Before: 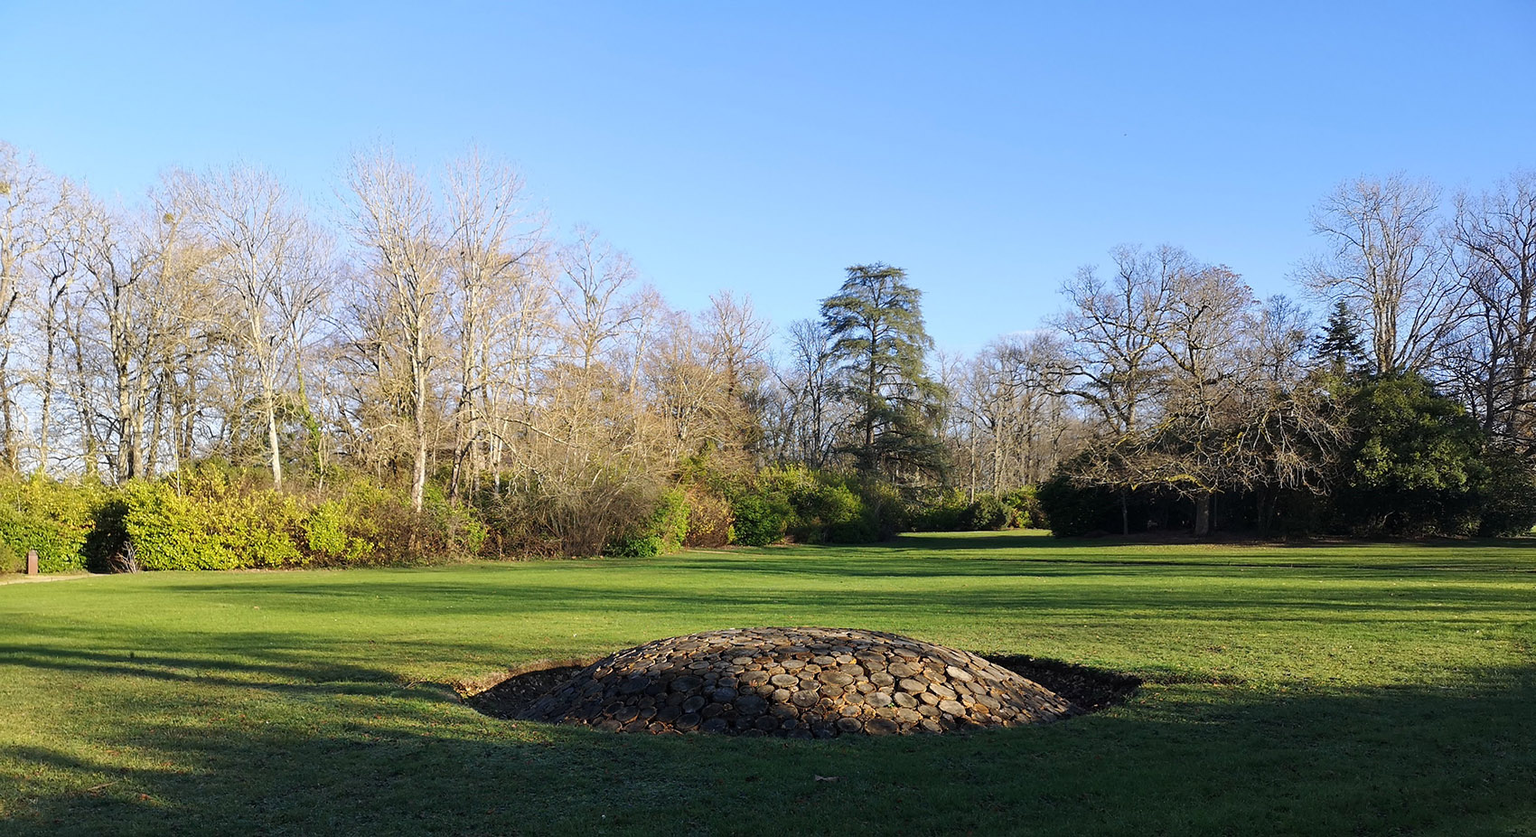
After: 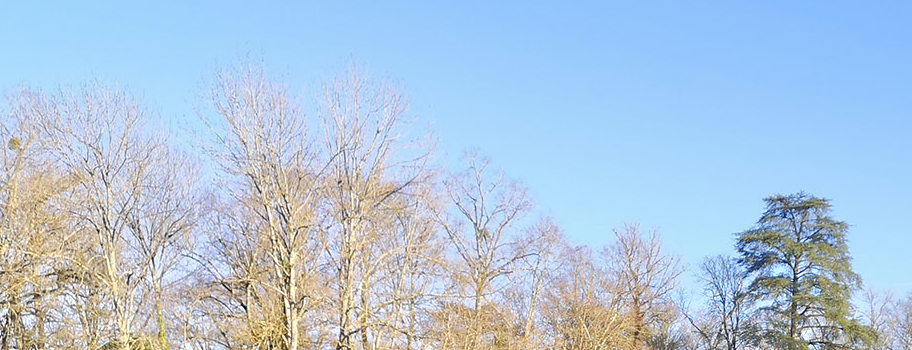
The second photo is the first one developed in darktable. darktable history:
tone equalizer: -8 EV 2 EV, -7 EV 2 EV, -6 EV 2 EV, -5 EV 2 EV, -4 EV 2 EV, -3 EV 1.5 EV, -2 EV 1 EV, -1 EV 0.5 EV
crop: left 10.121%, top 10.631%, right 36.218%, bottom 51.526%
